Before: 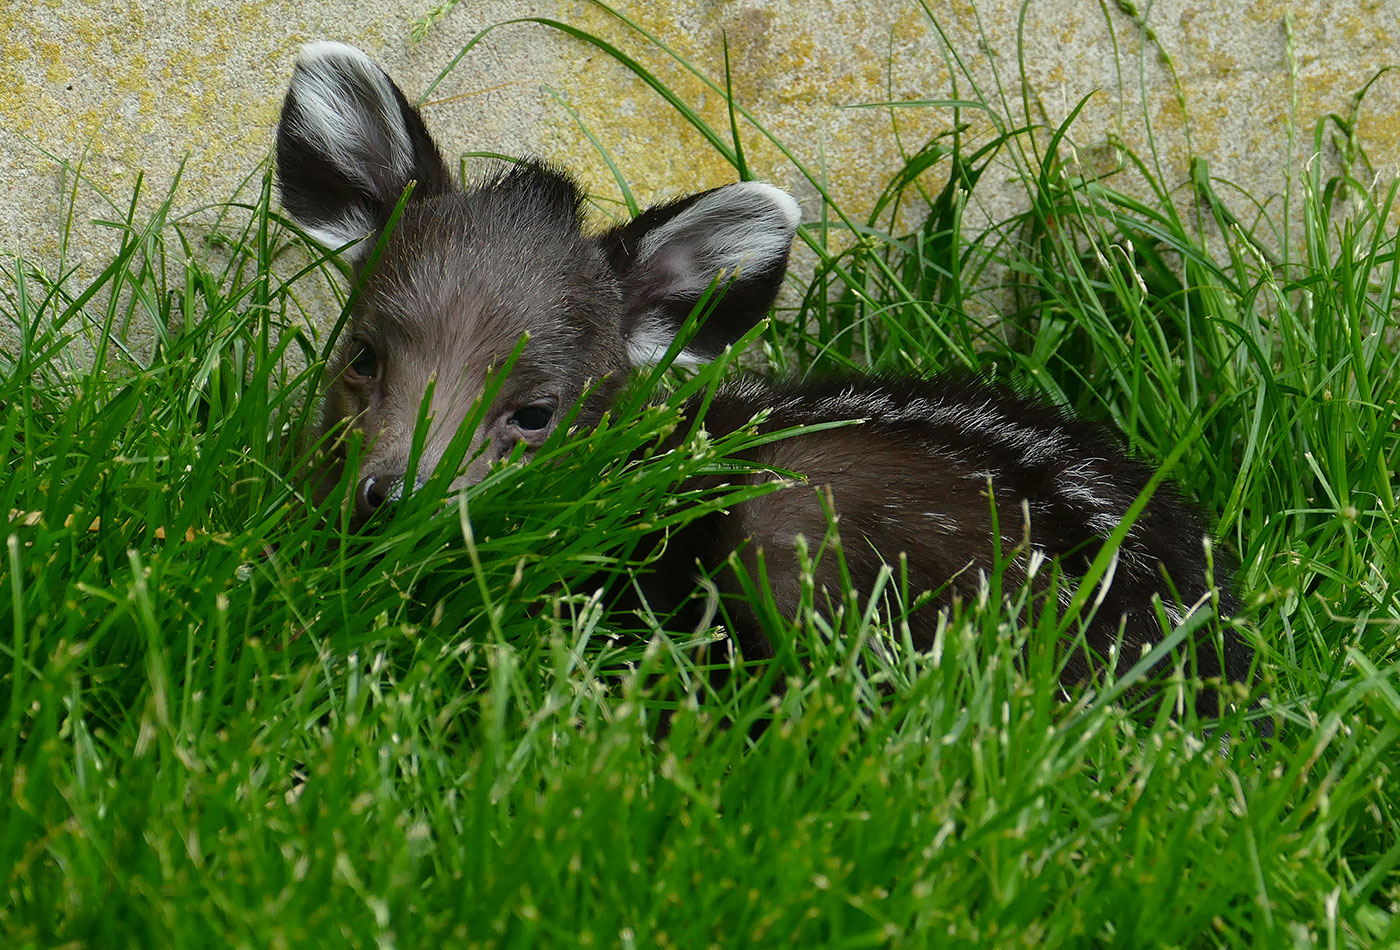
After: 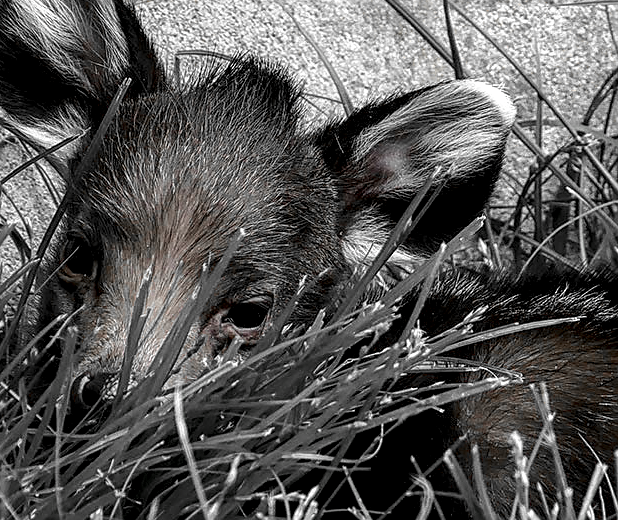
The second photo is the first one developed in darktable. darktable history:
sharpen: on, module defaults
local contrast: highlights 18%, detail 187%
crop: left 20.397%, top 10.763%, right 35.41%, bottom 34.485%
color zones: curves: ch0 [(0, 0.497) (0.096, 0.361) (0.221, 0.538) (0.429, 0.5) (0.571, 0.5) (0.714, 0.5) (0.857, 0.5) (1, 0.497)]; ch1 [(0, 0.5) (0.143, 0.5) (0.257, -0.002) (0.429, 0.04) (0.571, -0.001) (0.714, -0.015) (0.857, 0.024) (1, 0.5)]
